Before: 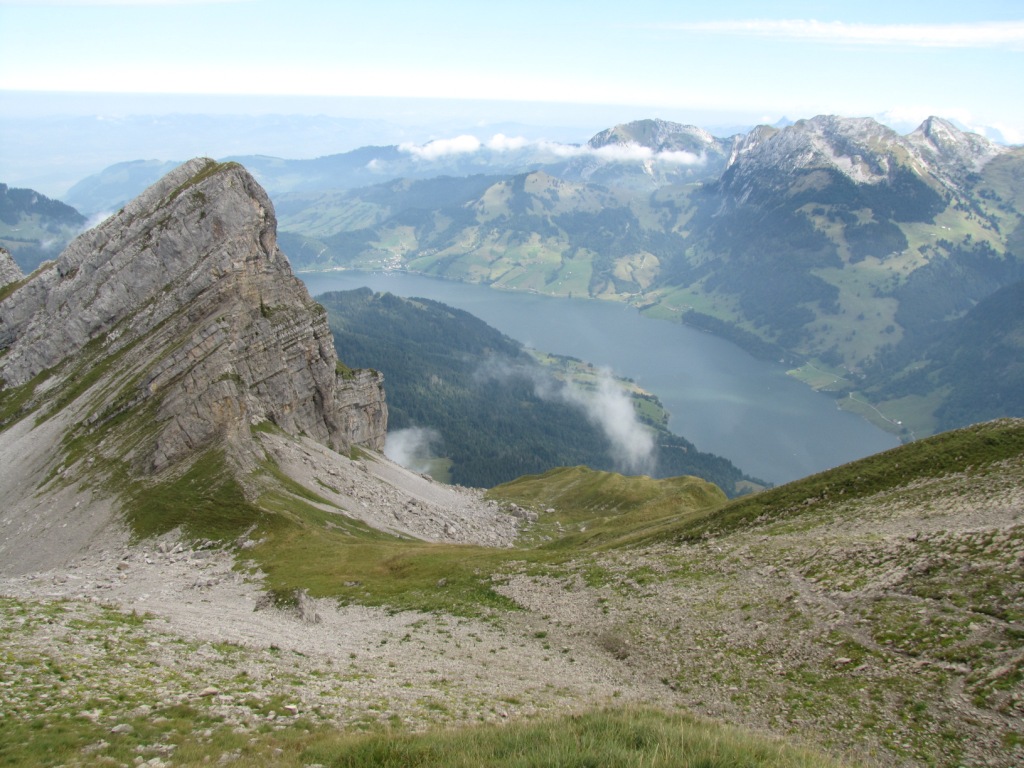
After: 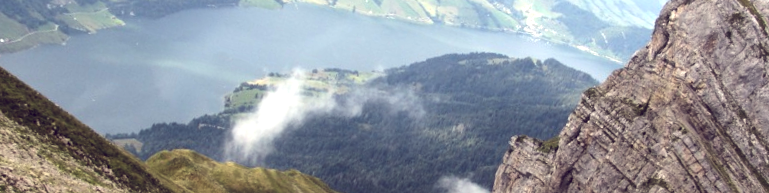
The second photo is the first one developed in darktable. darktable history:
exposure: black level correction 0.004, exposure 0.014 EV, compensate highlight preservation false
crop and rotate: angle 16.12°, top 30.835%, bottom 35.653%
color balance: lift [1.001, 0.997, 0.99, 1.01], gamma [1.007, 1, 0.975, 1.025], gain [1, 1.065, 1.052, 0.935], contrast 13.25%
tone equalizer: -8 EV -0.75 EV, -7 EV -0.7 EV, -6 EV -0.6 EV, -5 EV -0.4 EV, -3 EV 0.4 EV, -2 EV 0.6 EV, -1 EV 0.7 EV, +0 EV 0.75 EV, edges refinement/feathering 500, mask exposure compensation -1.57 EV, preserve details no
